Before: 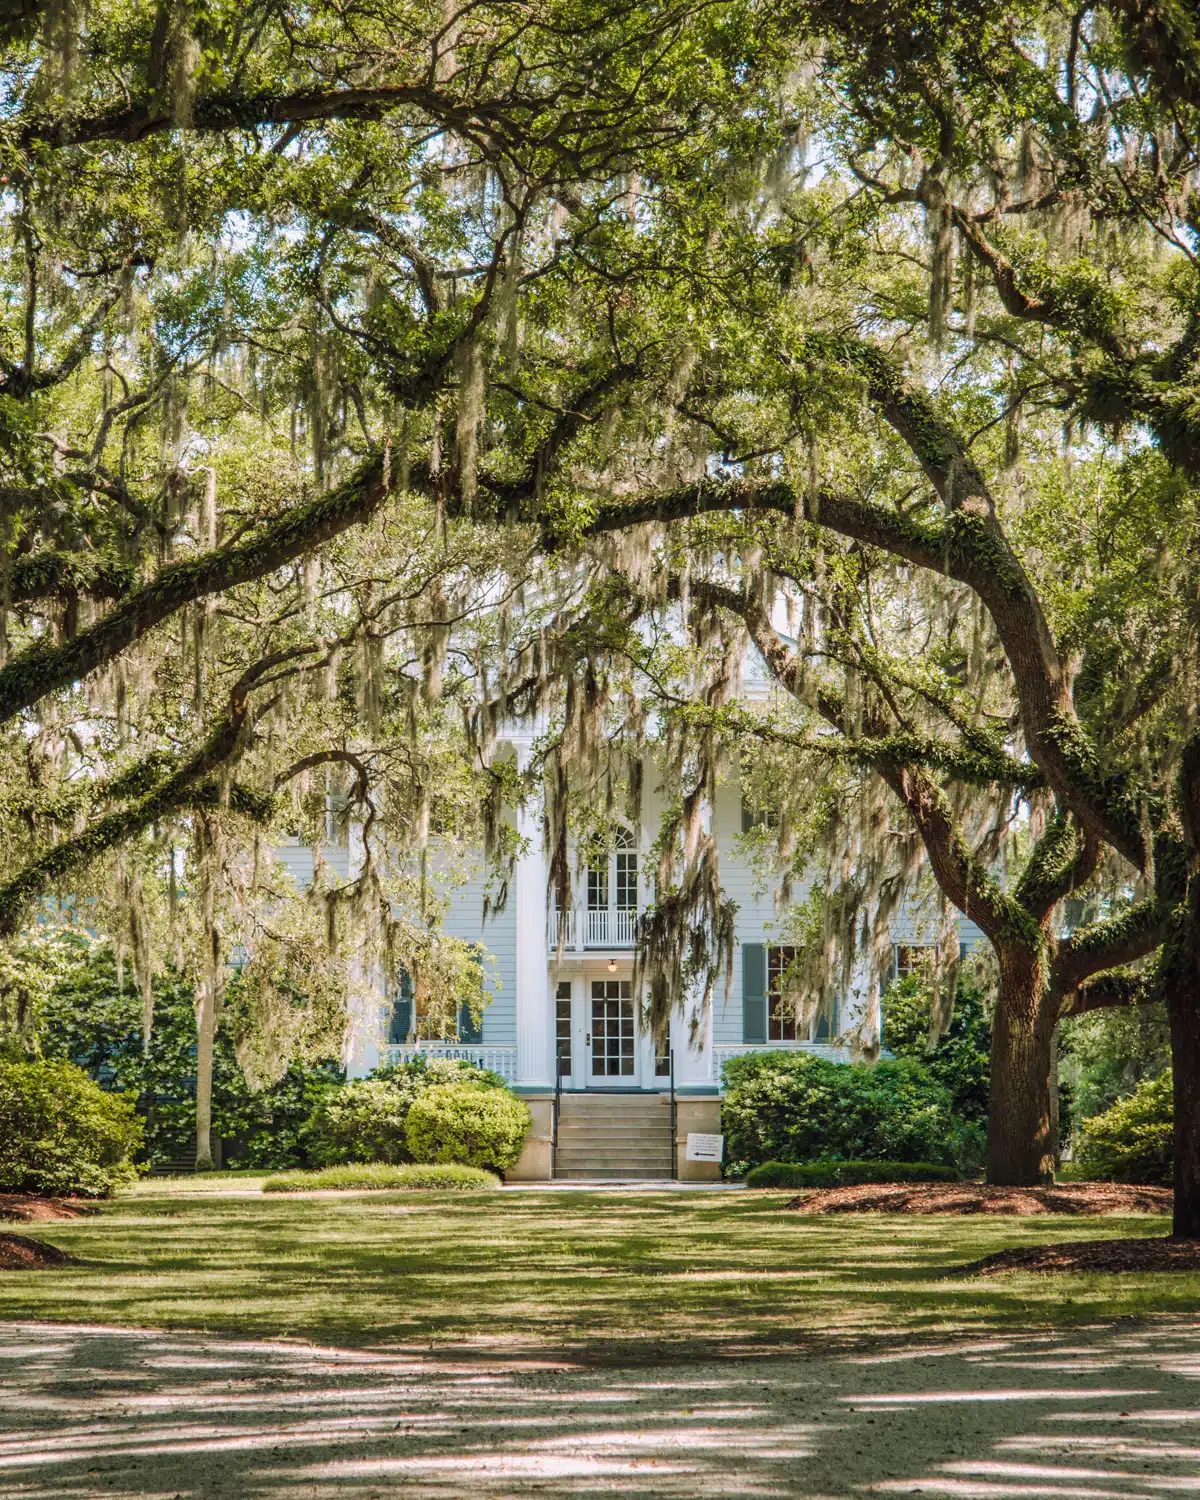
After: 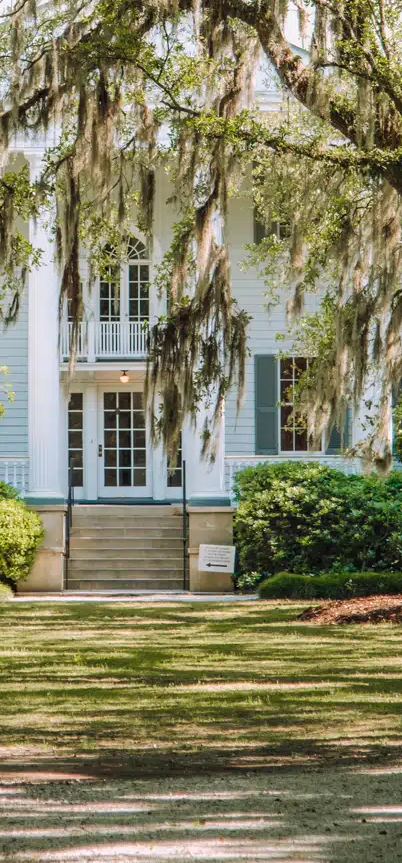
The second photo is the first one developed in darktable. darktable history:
crop: left 40.722%, top 39.302%, right 25.714%, bottom 3.158%
